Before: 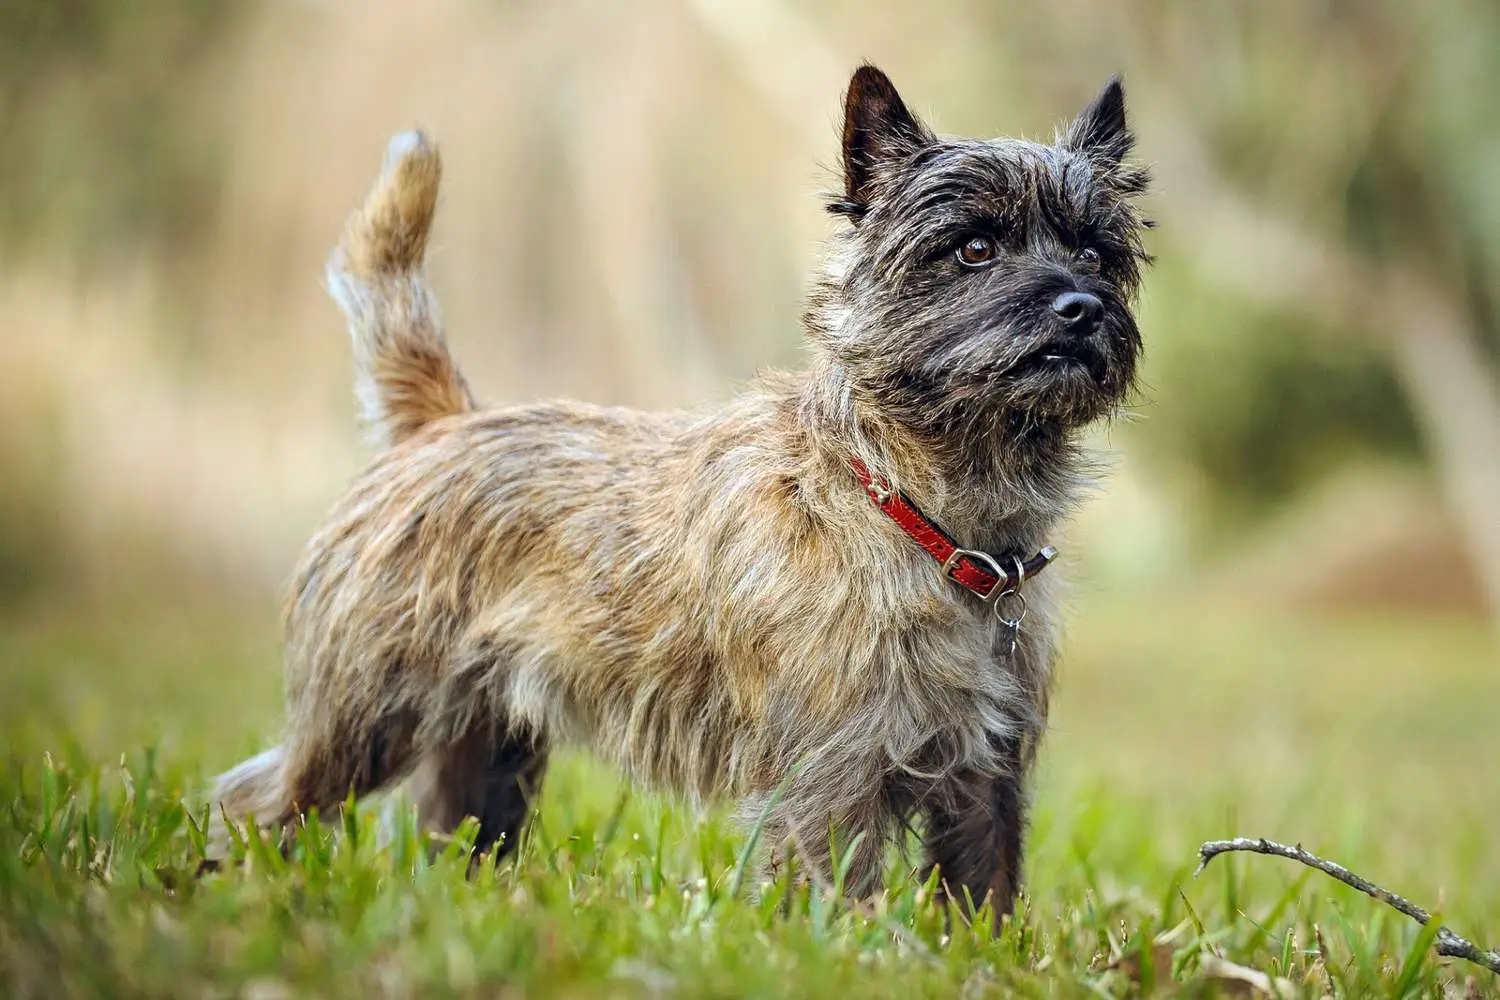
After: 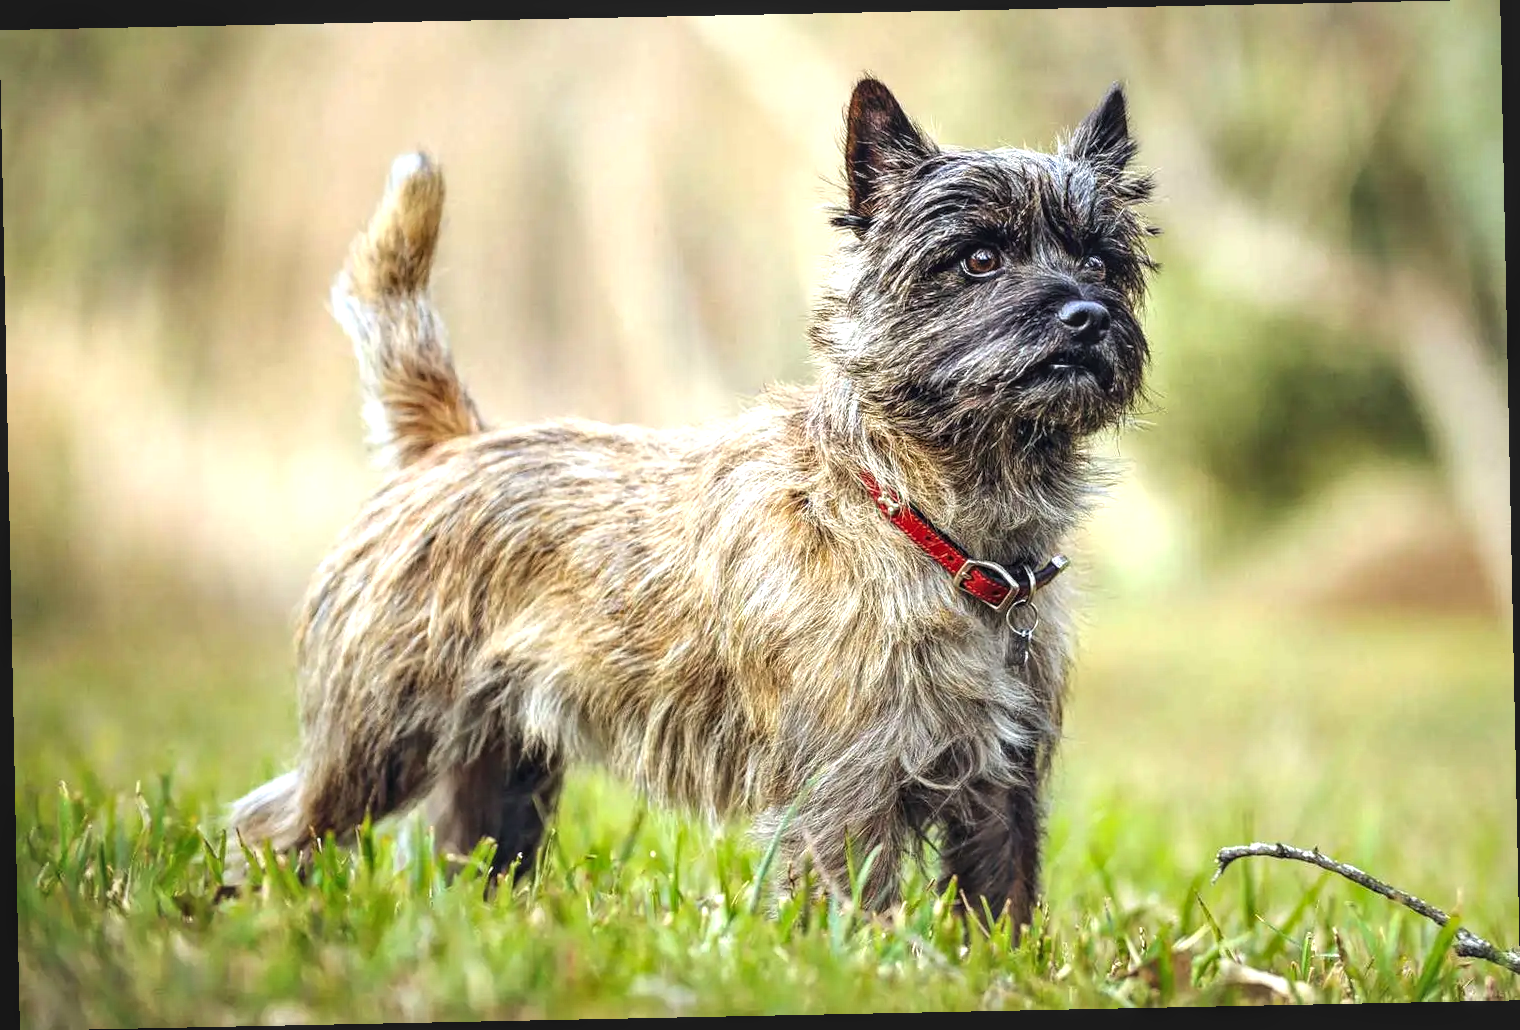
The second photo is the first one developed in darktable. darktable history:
local contrast: detail 130%
exposure: black level correction -0.005, exposure 0.622 EV, compensate highlight preservation false
rotate and perspective: rotation -1.17°, automatic cropping off
